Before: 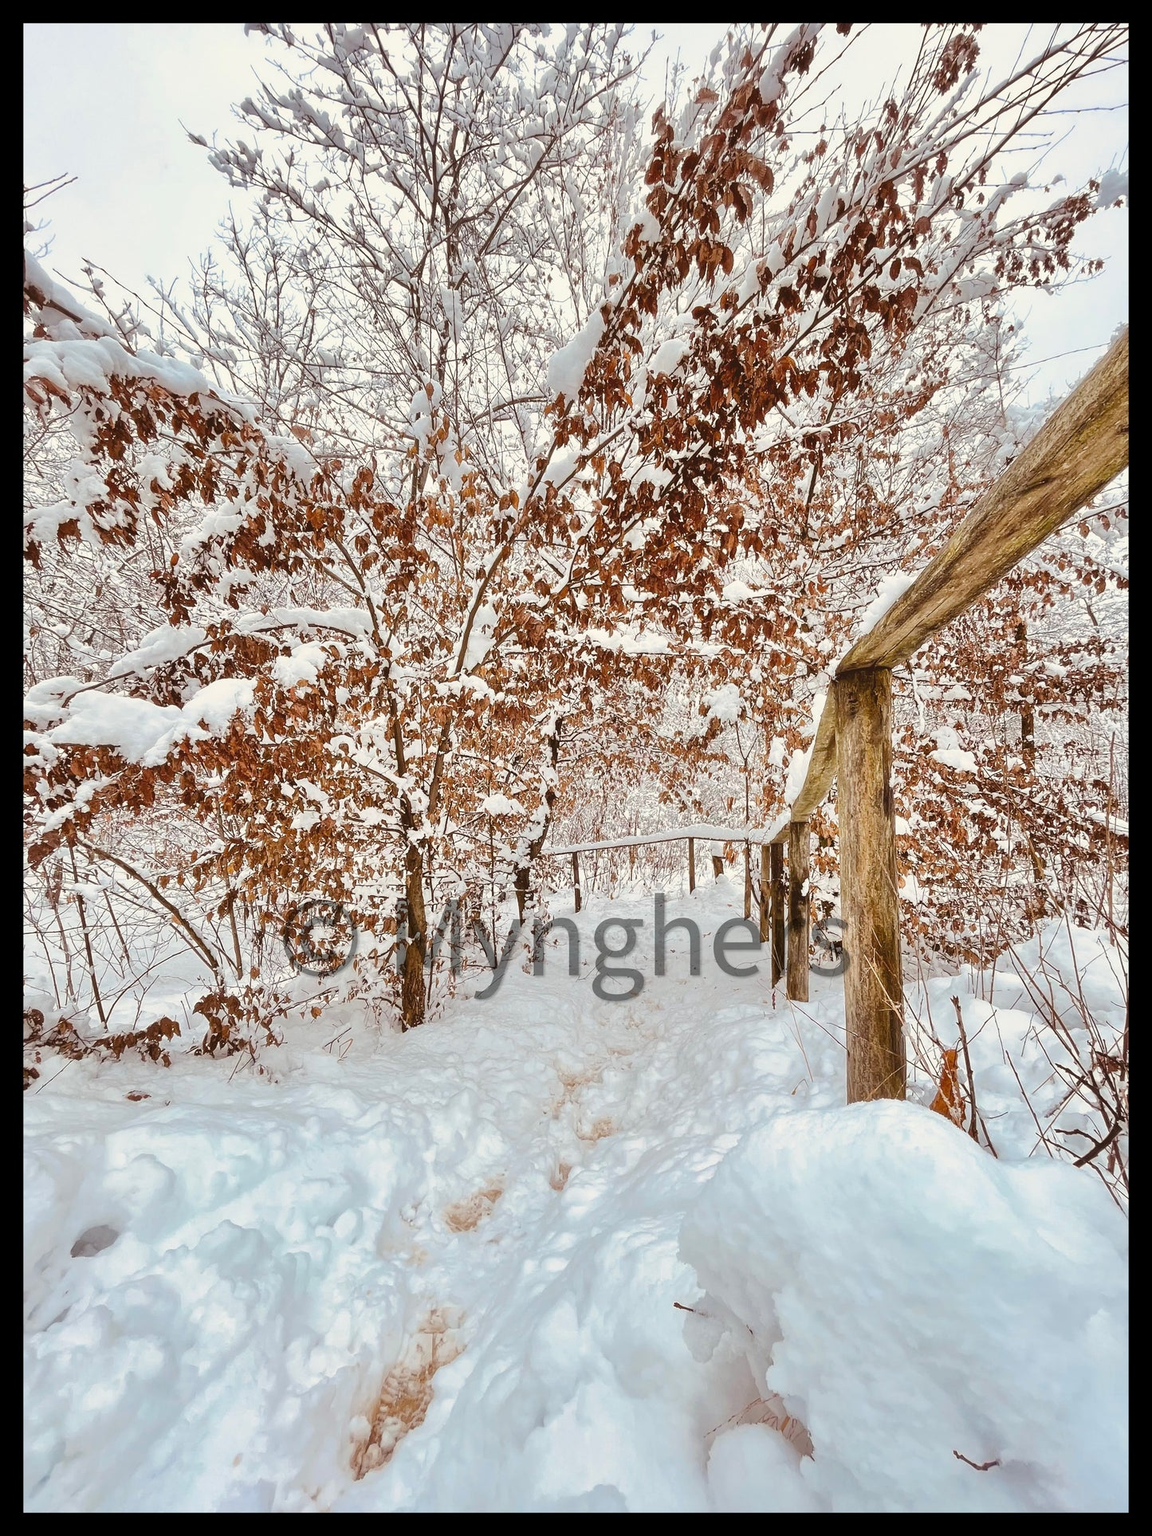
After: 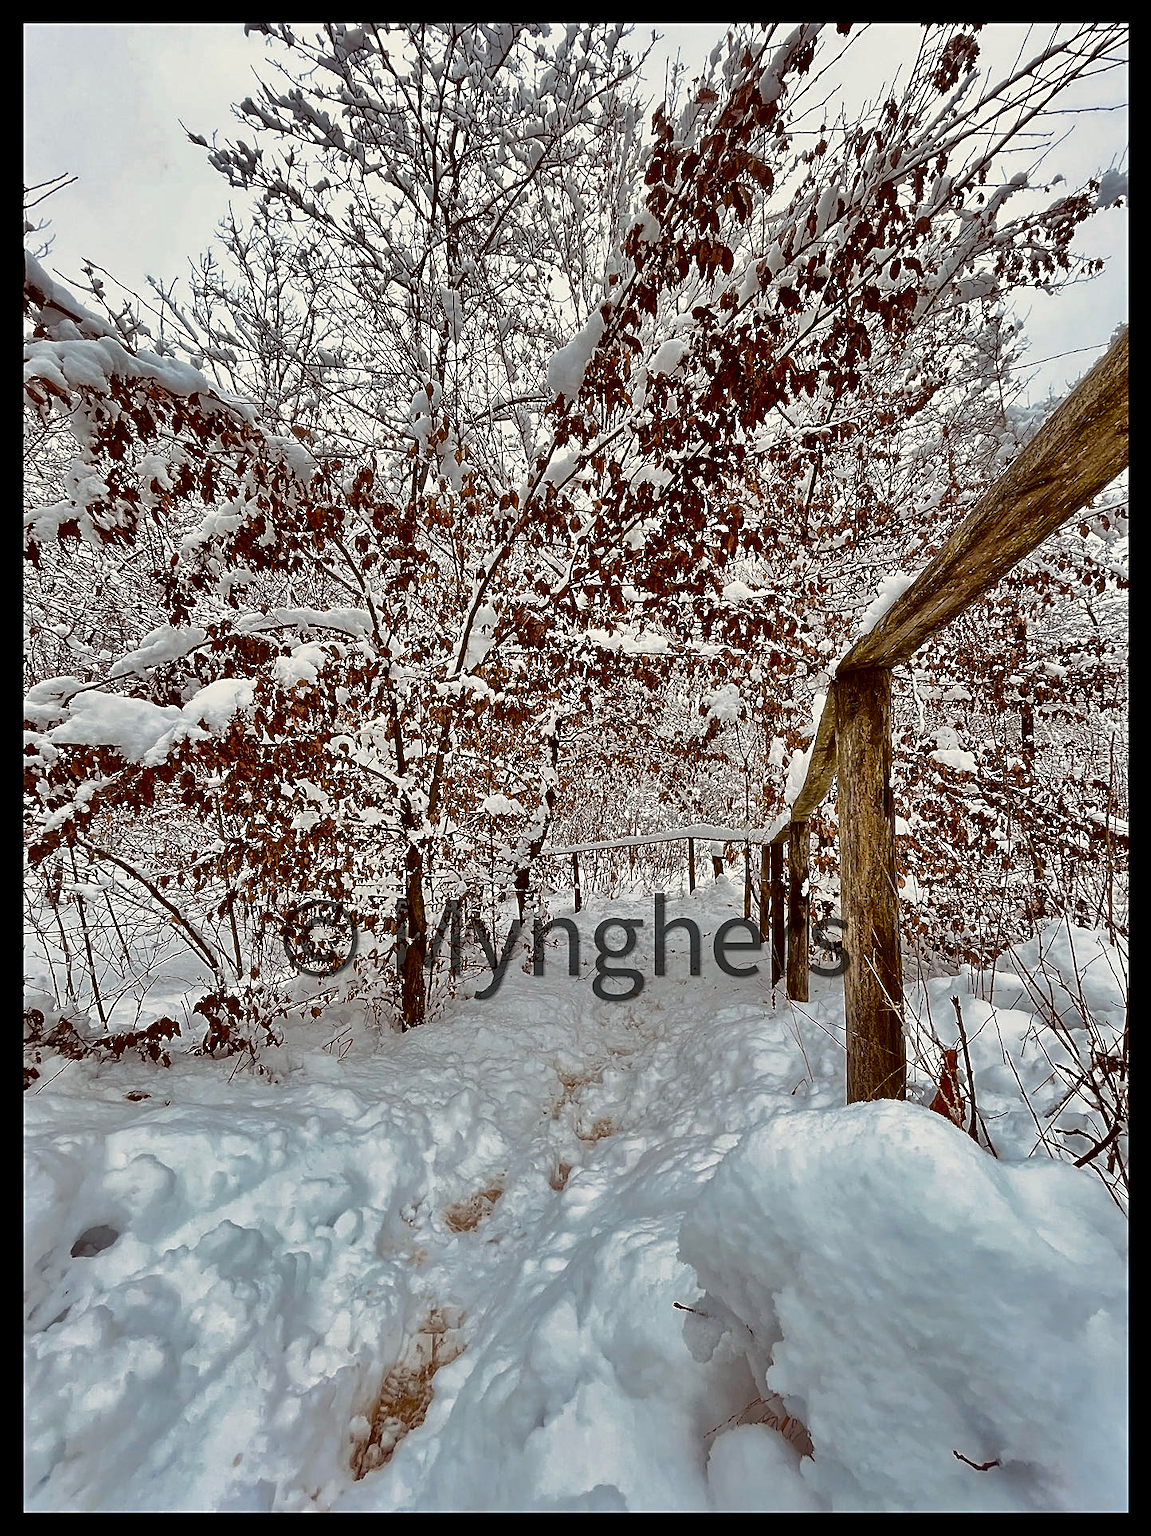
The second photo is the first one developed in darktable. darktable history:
sharpen: on, module defaults
contrast brightness saturation: brightness -0.52
shadows and highlights: shadows 37.27, highlights -28.18, soften with gaussian
